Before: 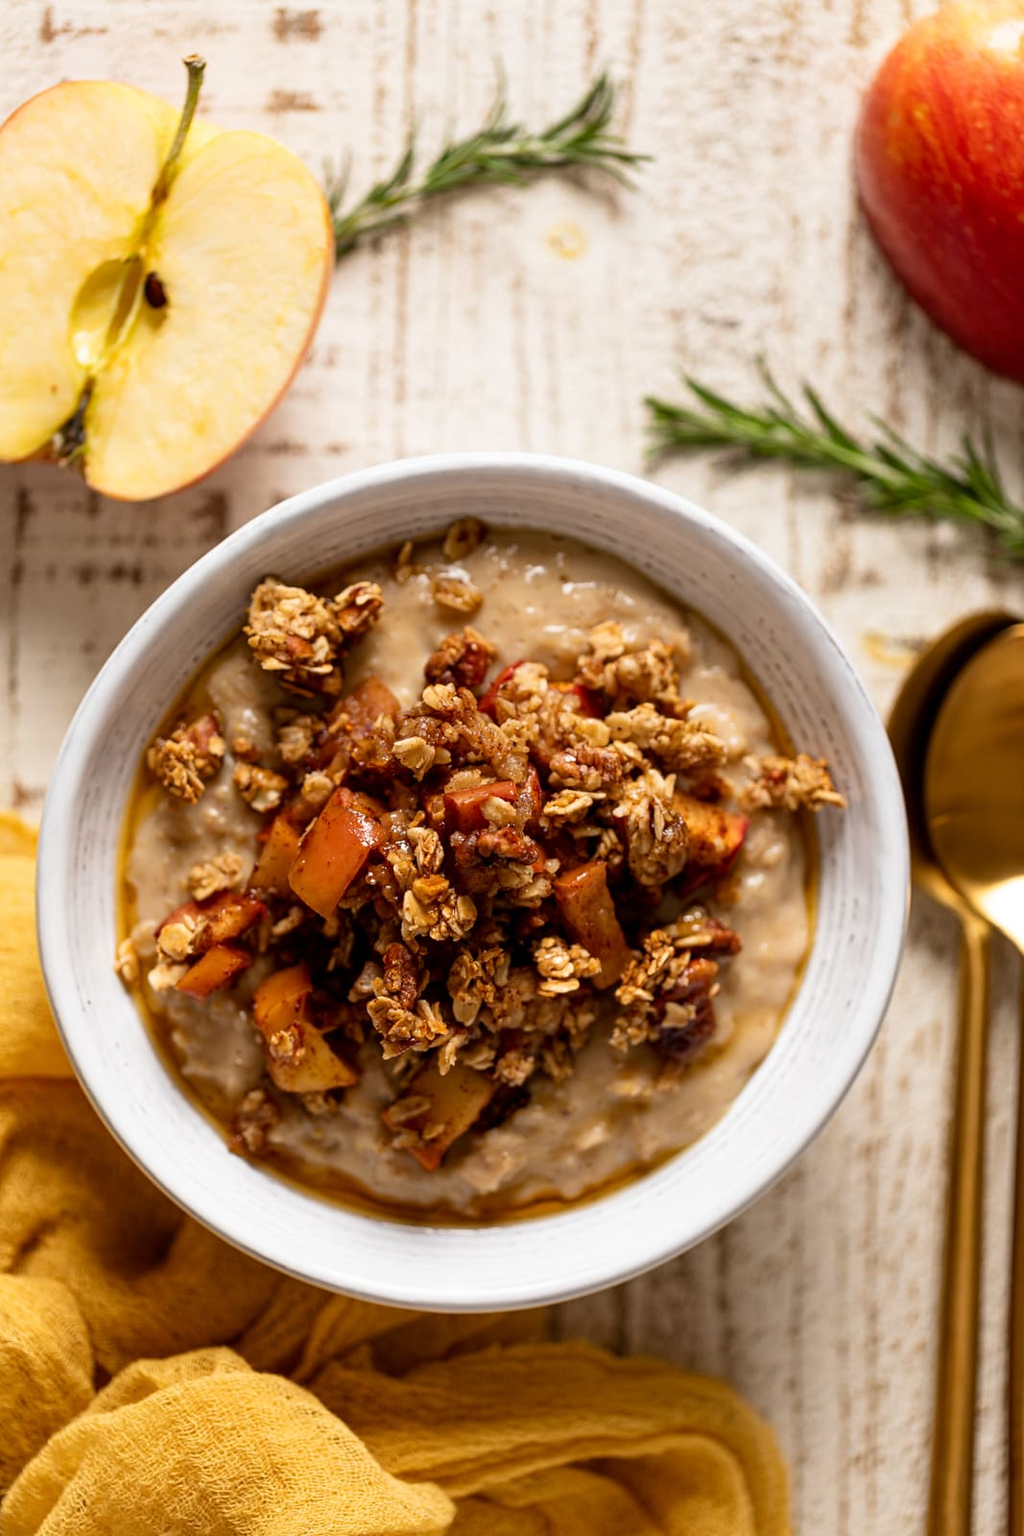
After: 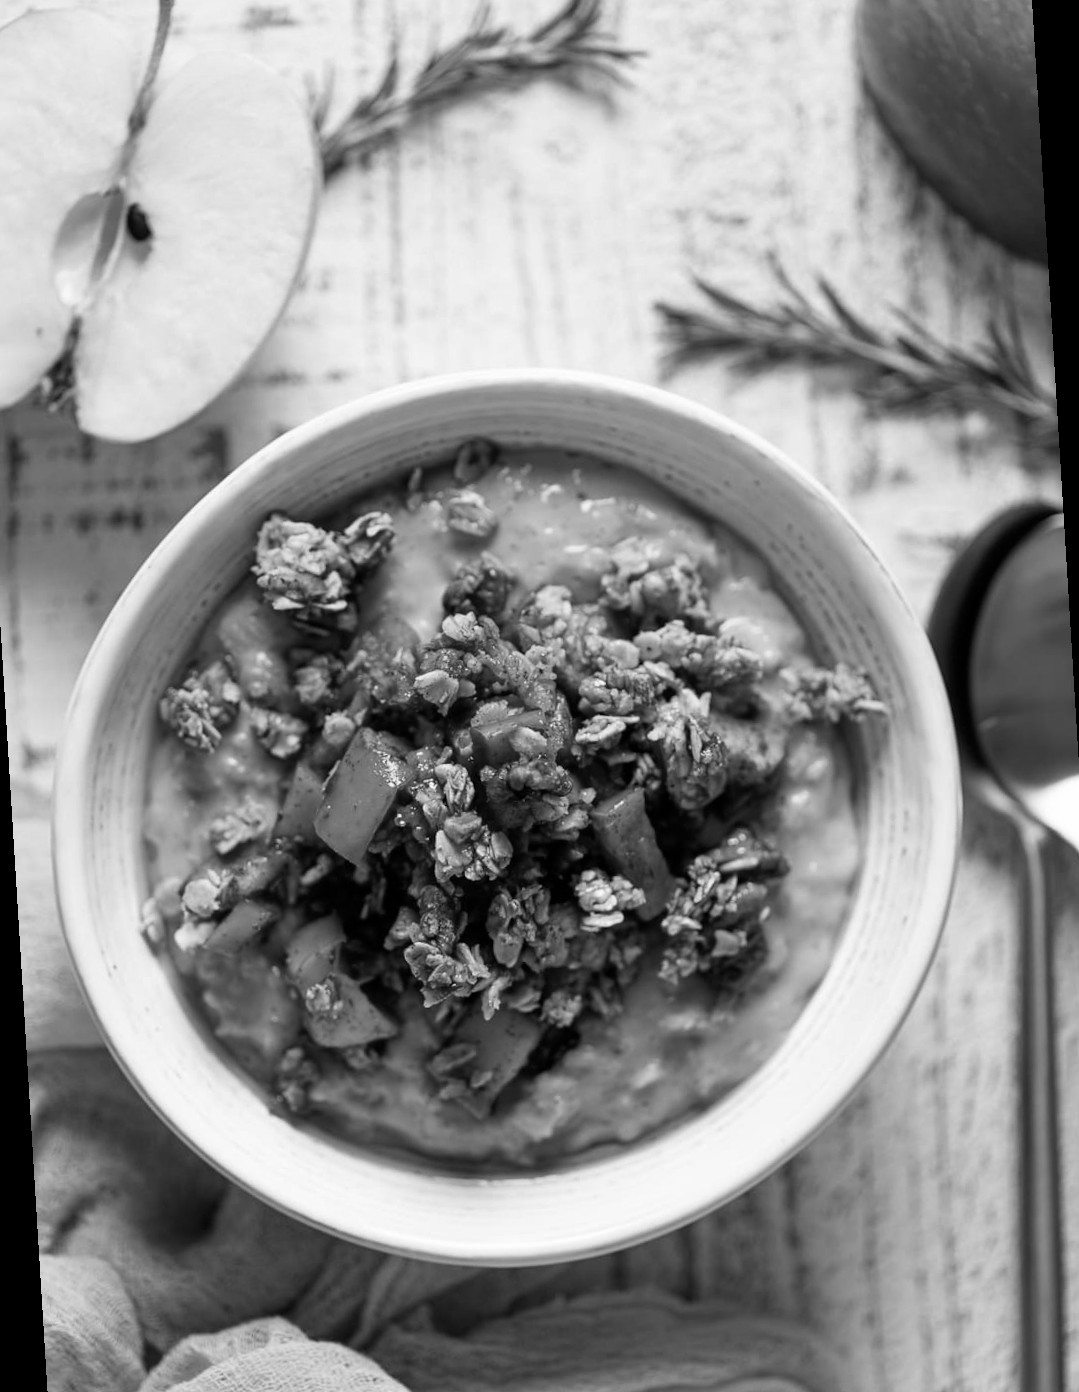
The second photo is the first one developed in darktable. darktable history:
rotate and perspective: rotation -3.52°, crop left 0.036, crop right 0.964, crop top 0.081, crop bottom 0.919
monochrome: on, module defaults
